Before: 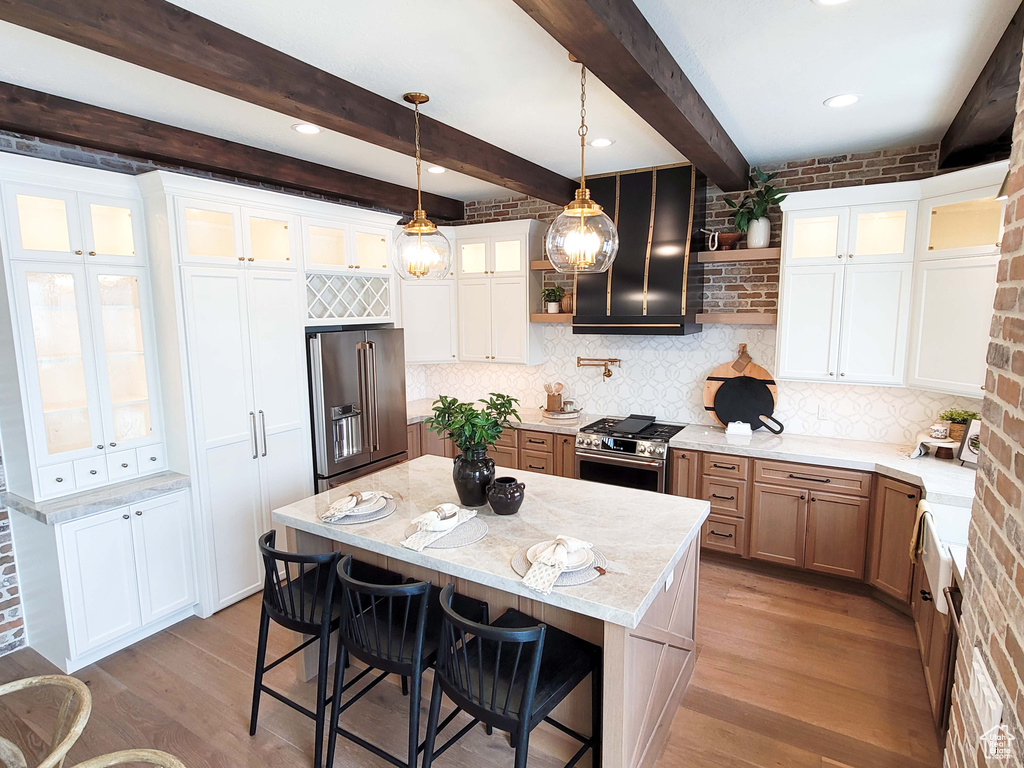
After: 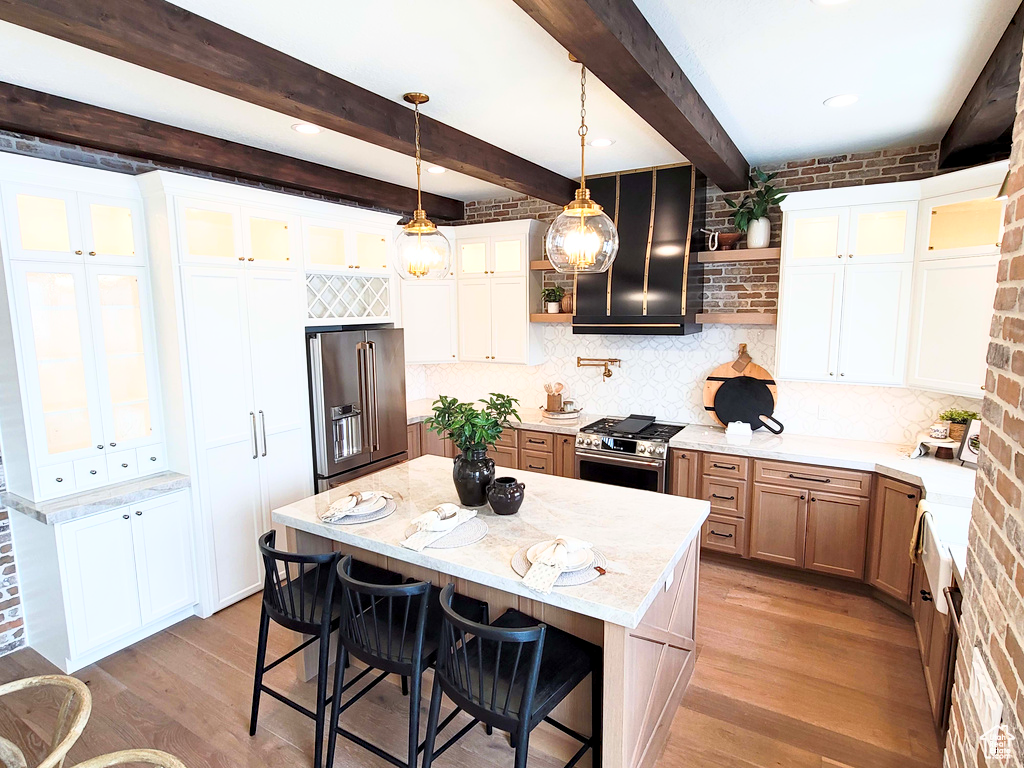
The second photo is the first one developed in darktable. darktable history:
haze removal: compatibility mode true, adaptive false
base curve: curves: ch0 [(0, 0) (0.688, 0.865) (1, 1)]
